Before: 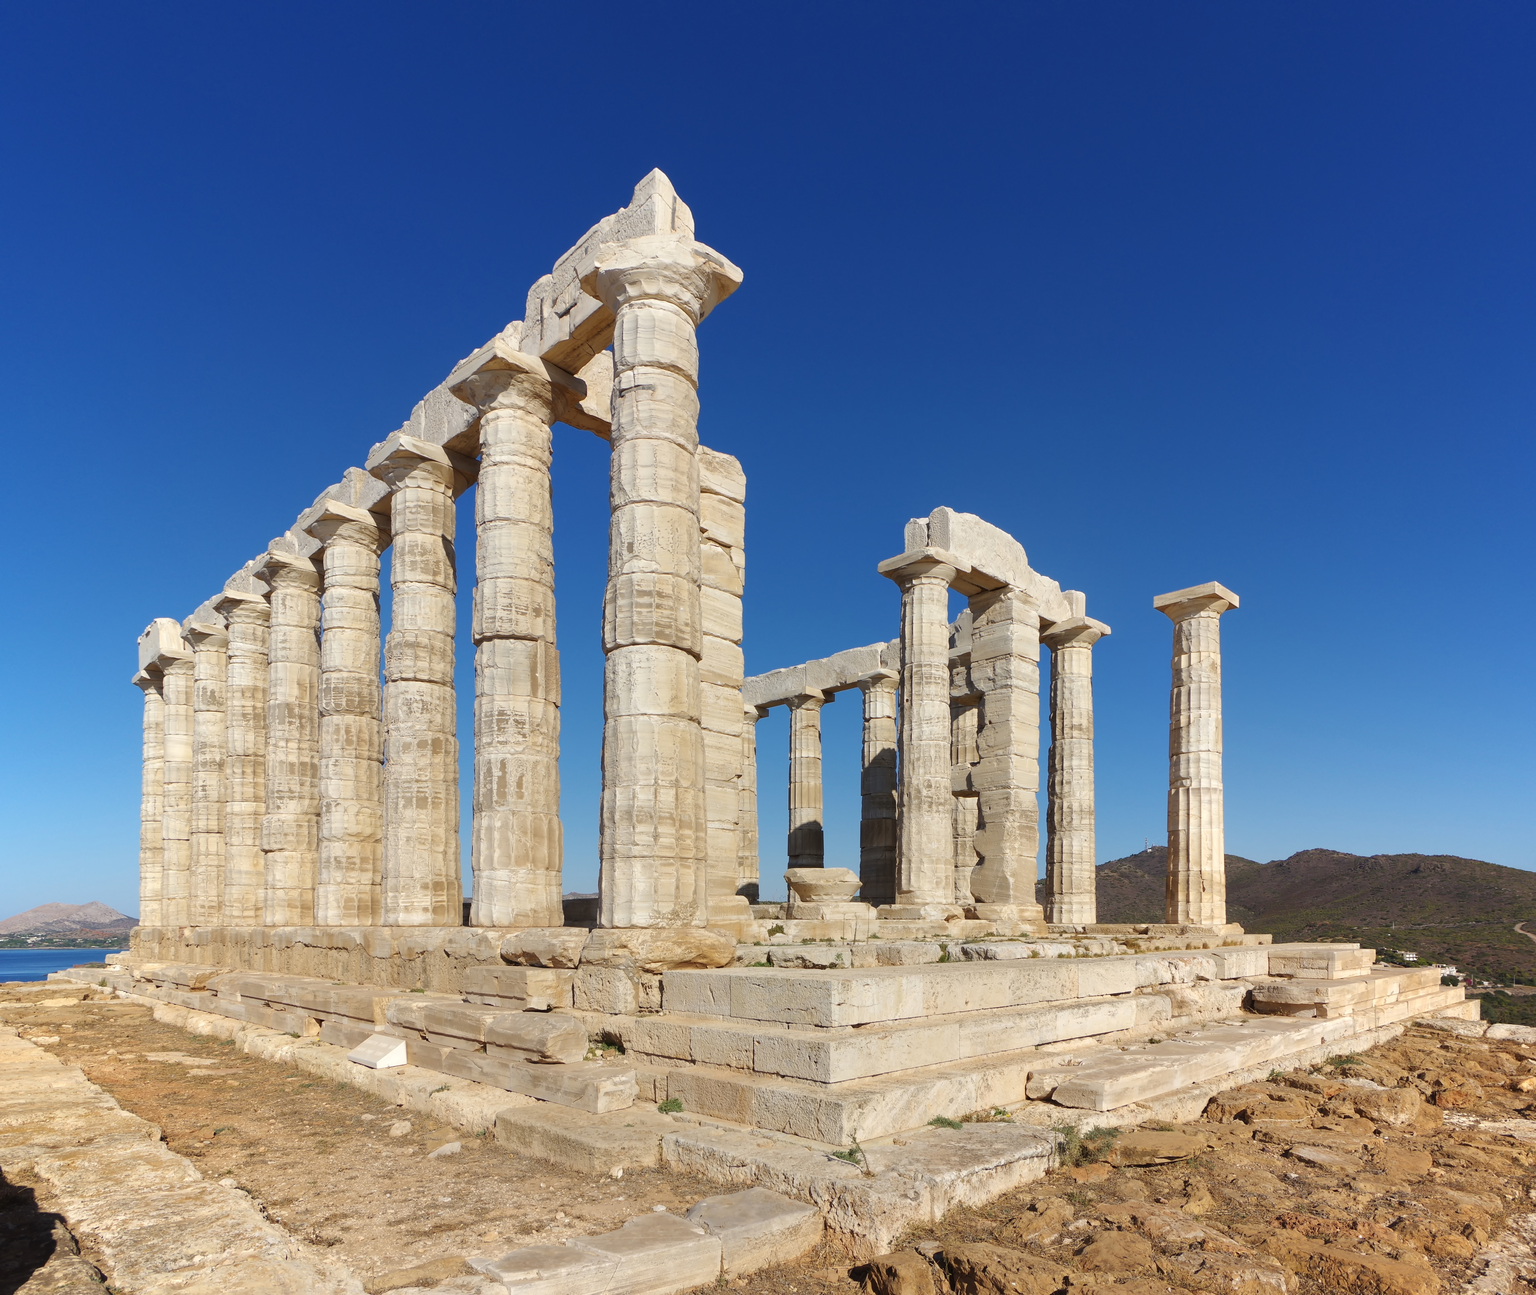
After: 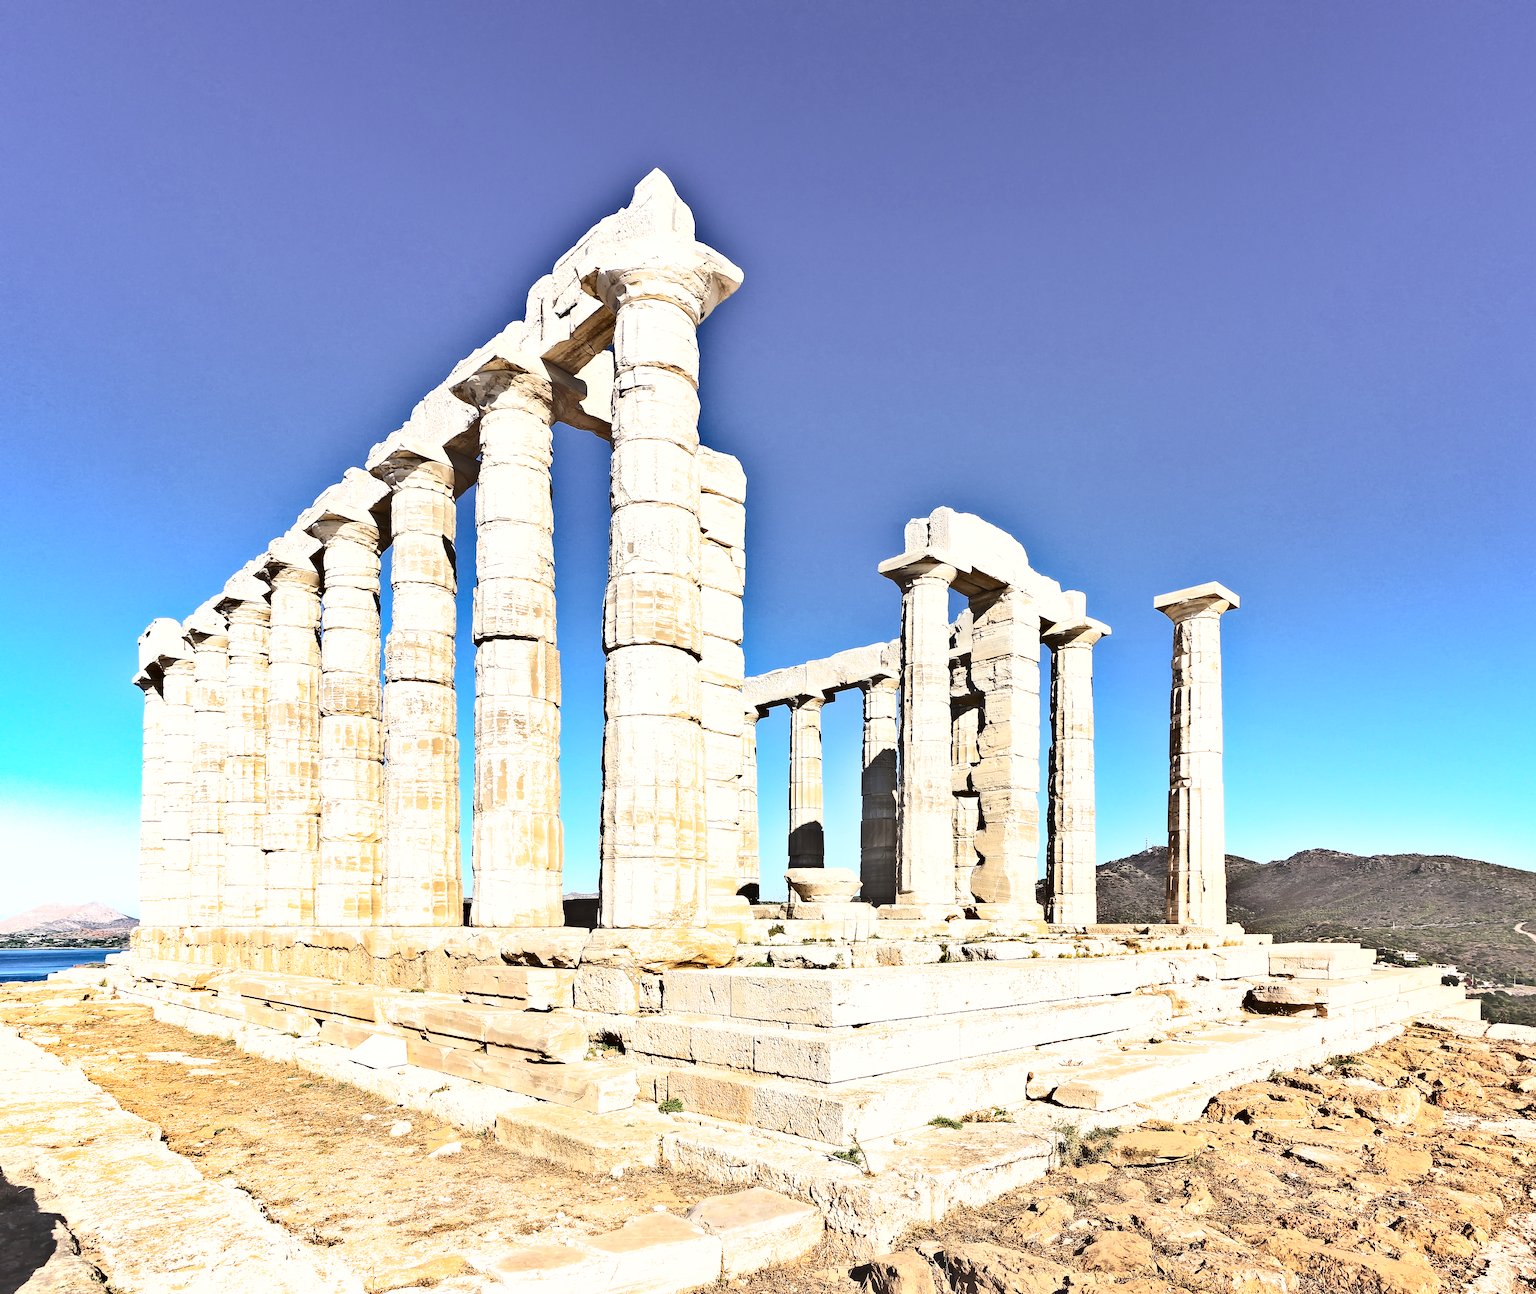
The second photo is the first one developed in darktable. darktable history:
sharpen: on, module defaults
exposure: black level correction 0, exposure 1 EV, compensate exposure bias true, compensate highlight preservation false
color correction: highlights b* 0.054, saturation 0.815
contrast brightness saturation: contrast 0.43, brightness 0.548, saturation -0.206
shadows and highlights: radius 105.72, shadows 40.67, highlights -72.71, low approximation 0.01, soften with gaussian
